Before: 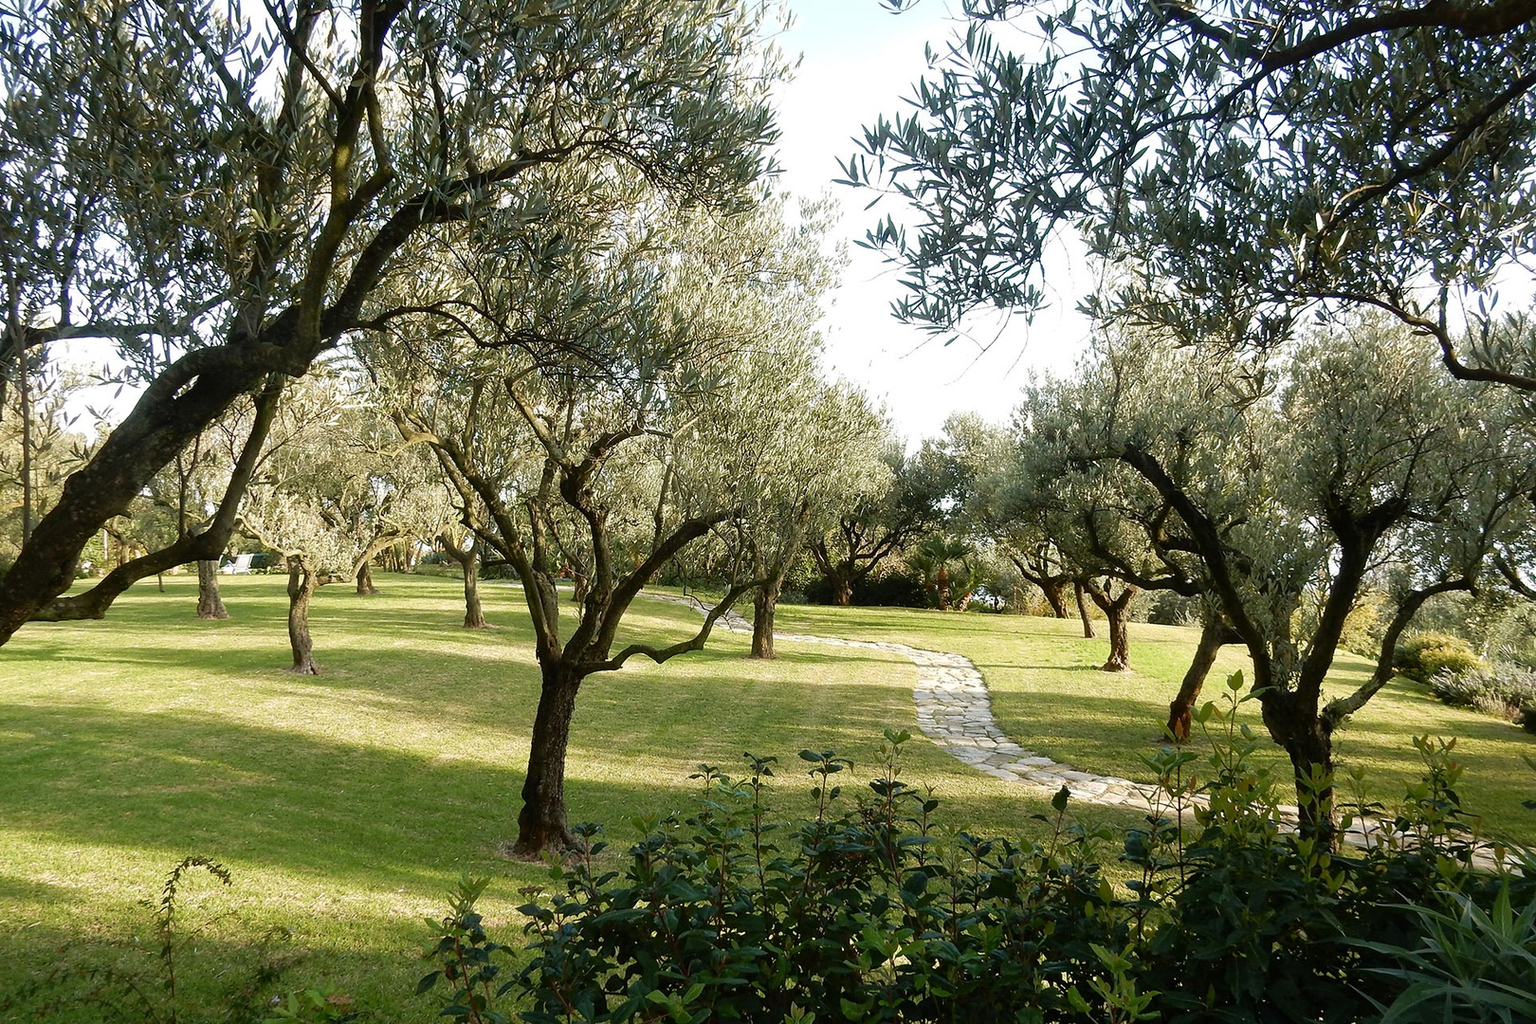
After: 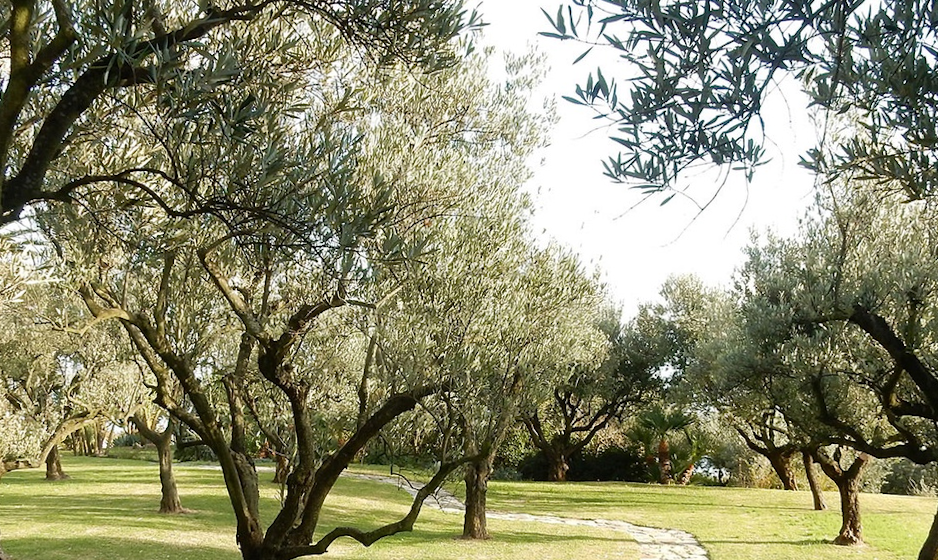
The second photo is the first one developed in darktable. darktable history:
crop: left 20.932%, top 15.471%, right 21.848%, bottom 34.081%
rotate and perspective: rotation -1.17°, automatic cropping off
